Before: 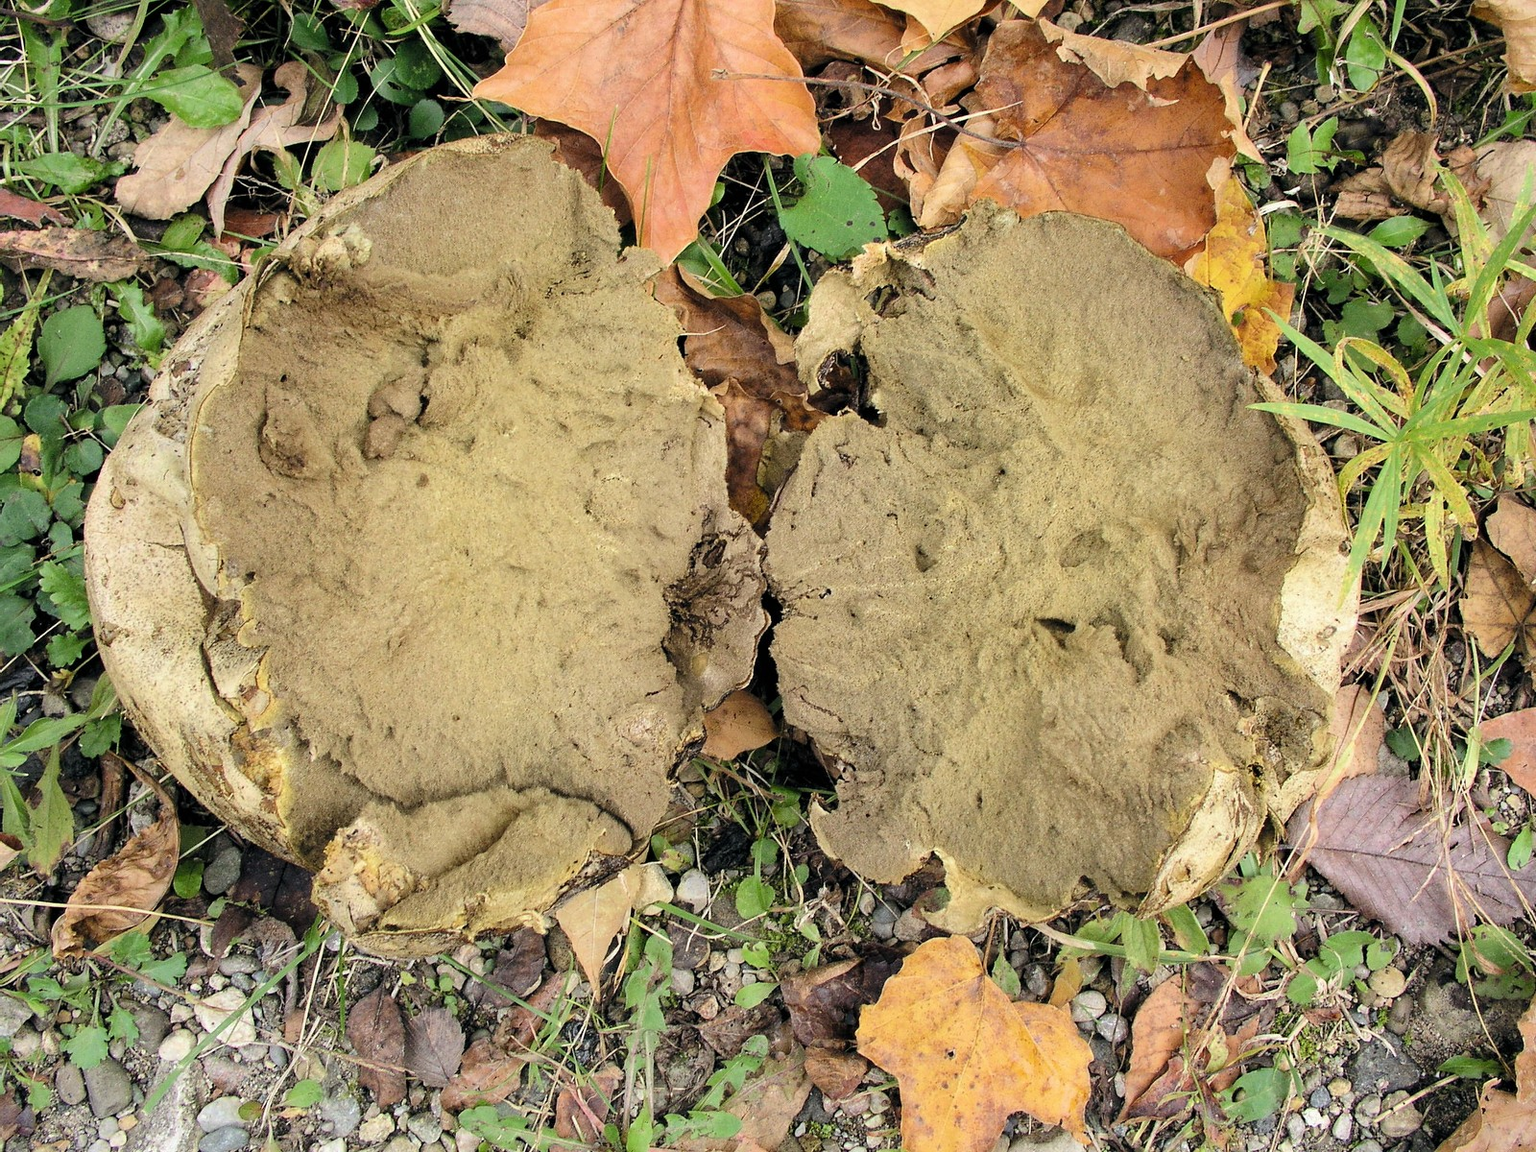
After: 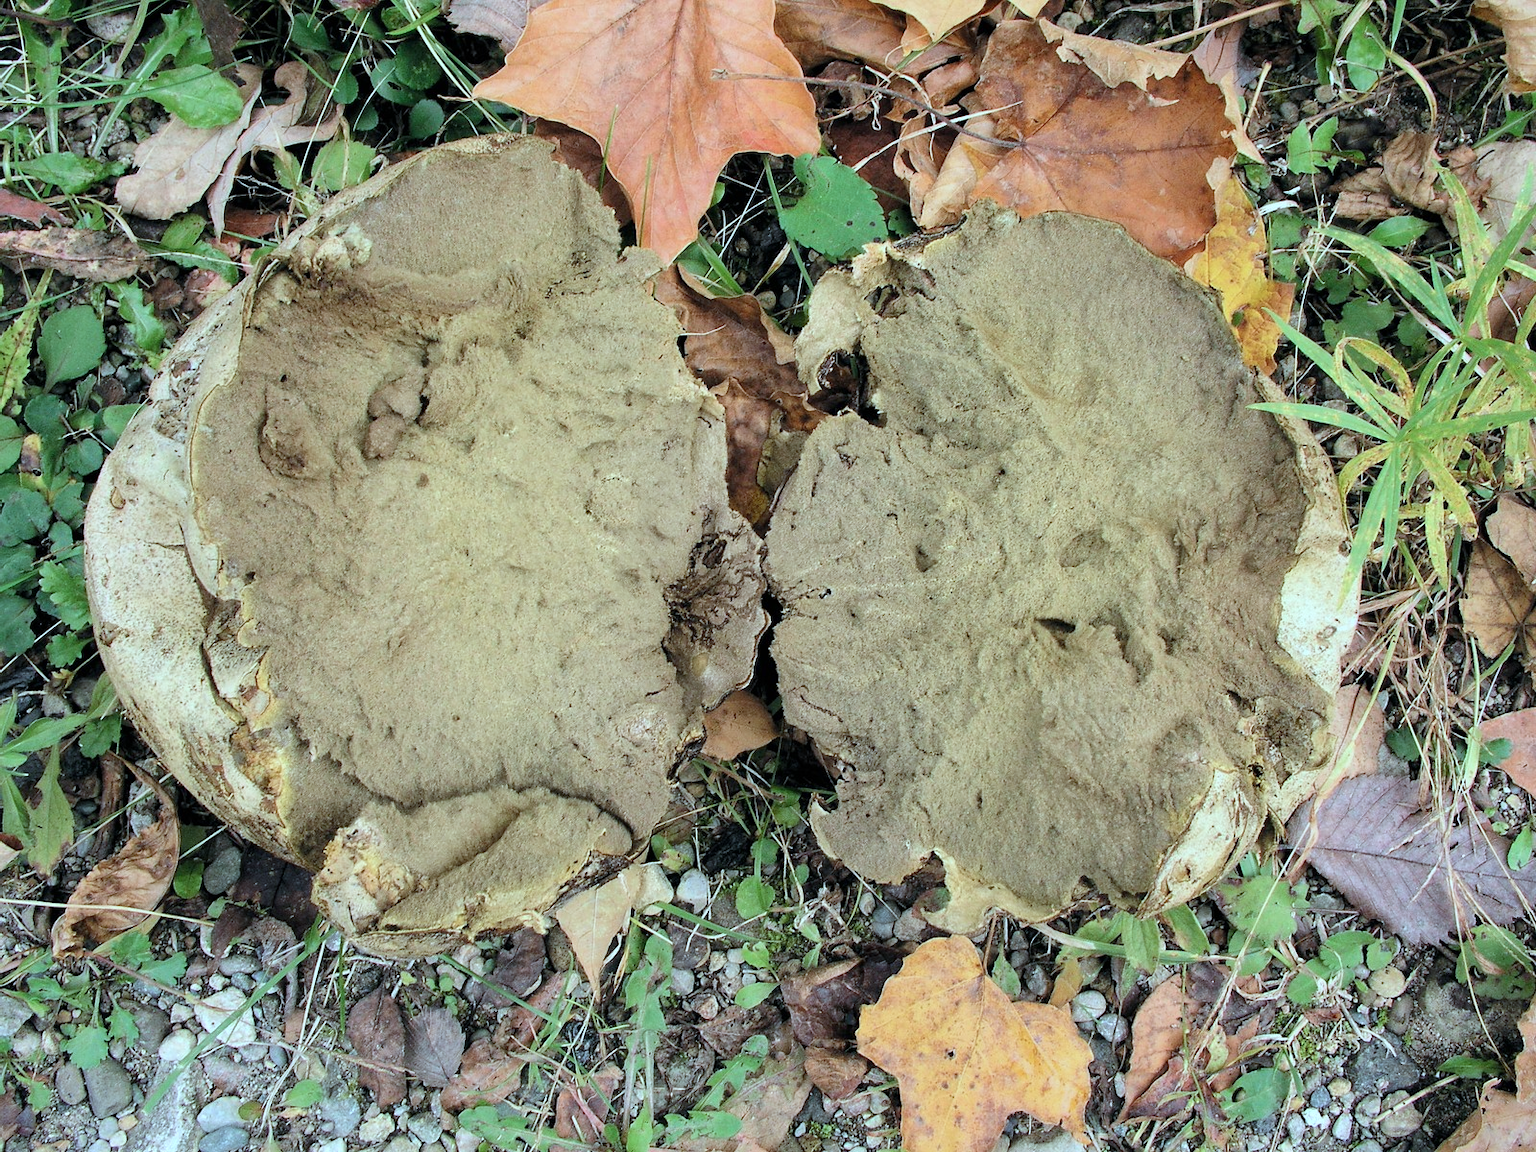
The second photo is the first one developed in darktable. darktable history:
color correction: highlights a* -10.37, highlights b* -19.44
